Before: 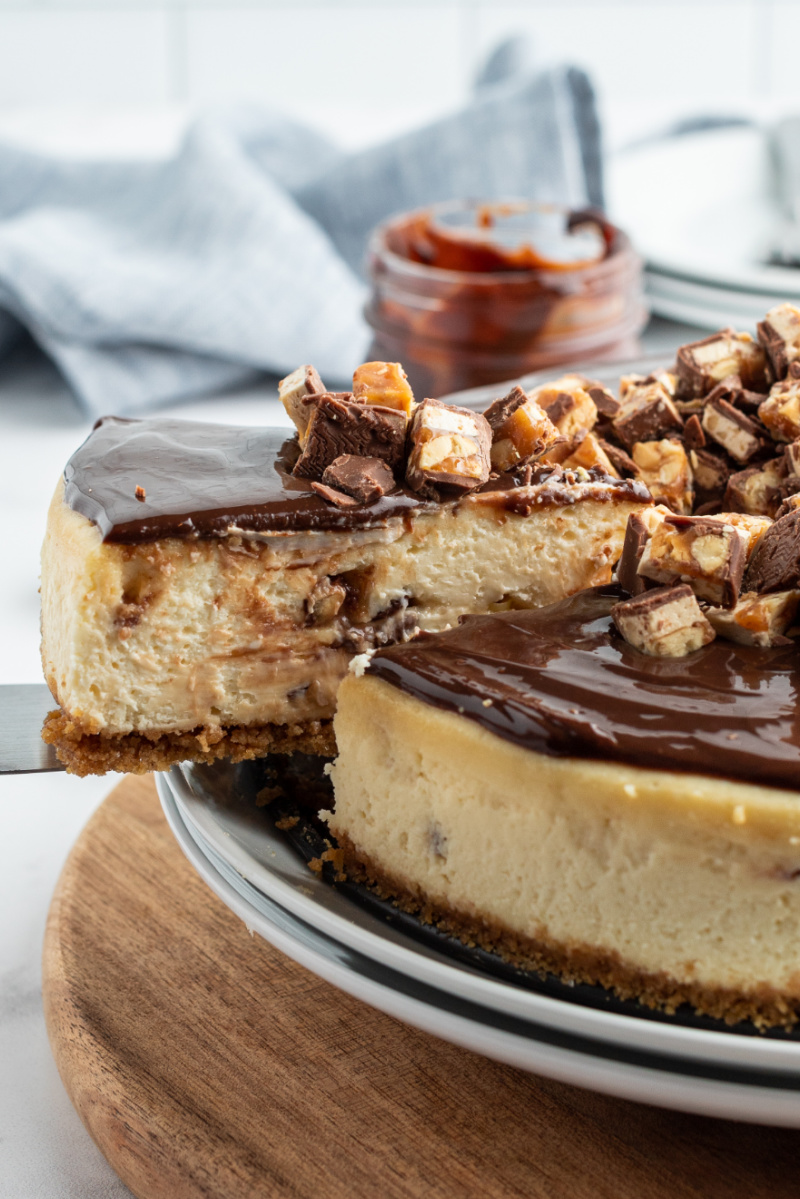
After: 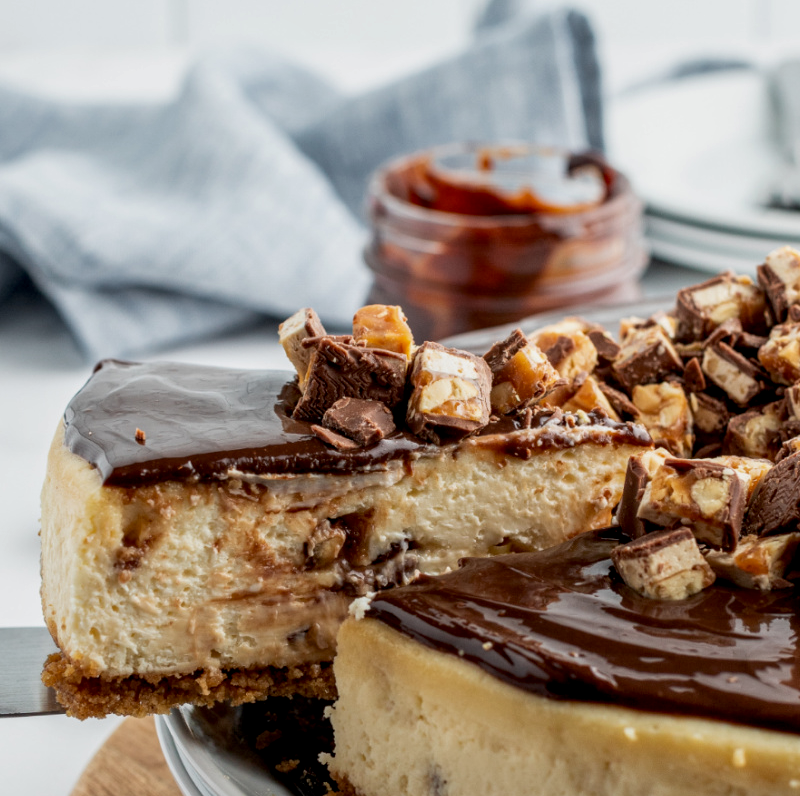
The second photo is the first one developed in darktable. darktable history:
crop and rotate: top 4.779%, bottom 28.783%
exposure: black level correction 0.006, exposure -0.222 EV, compensate exposure bias true, compensate highlight preservation false
local contrast: on, module defaults
